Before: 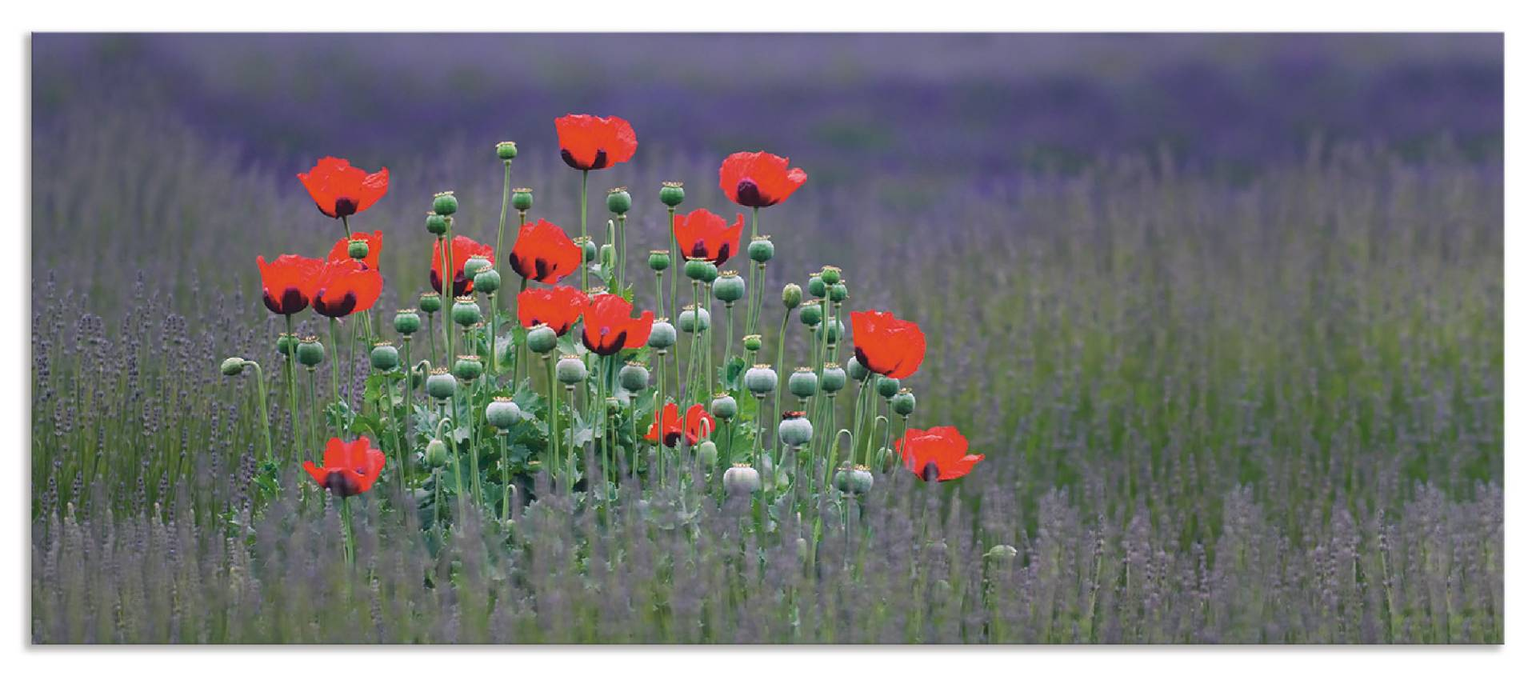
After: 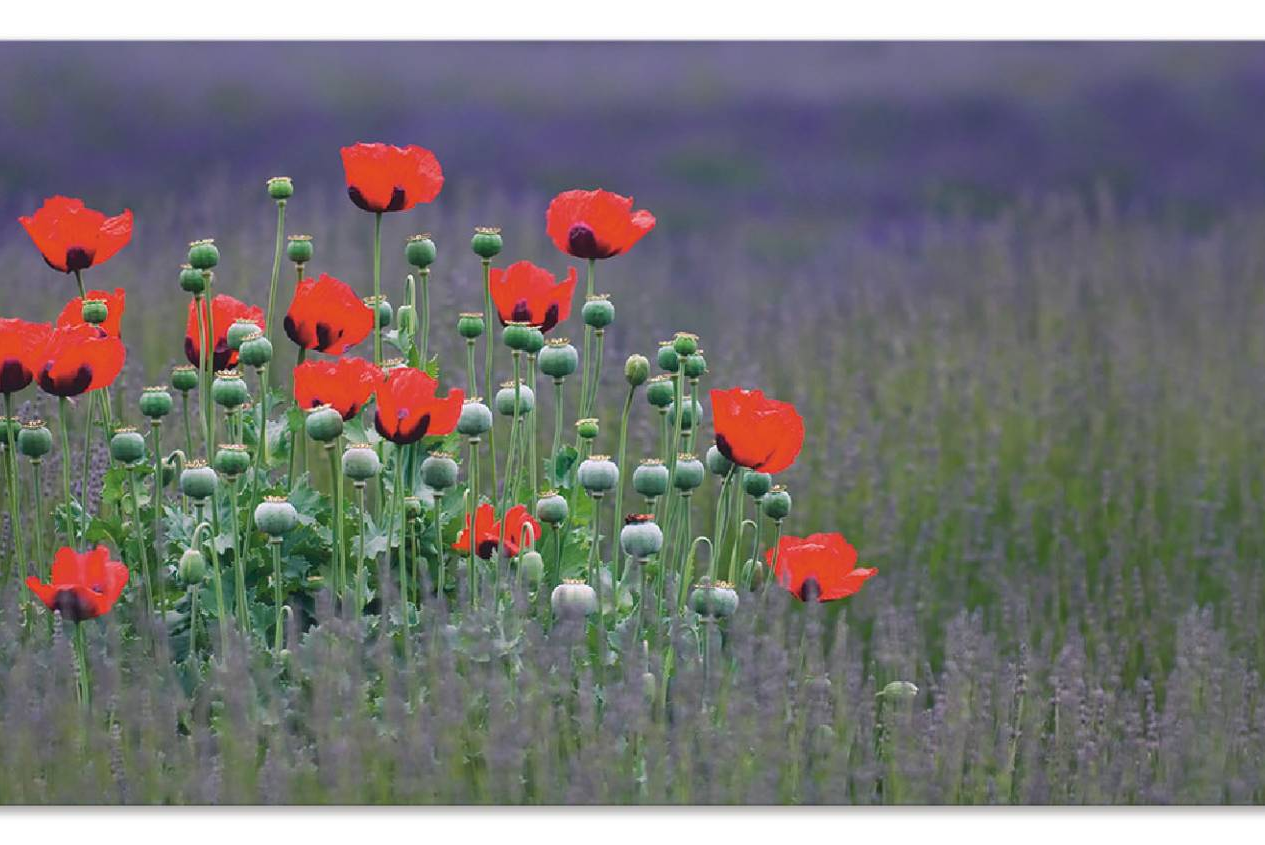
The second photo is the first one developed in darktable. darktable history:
crop and rotate: left 18.416%, right 15.692%
